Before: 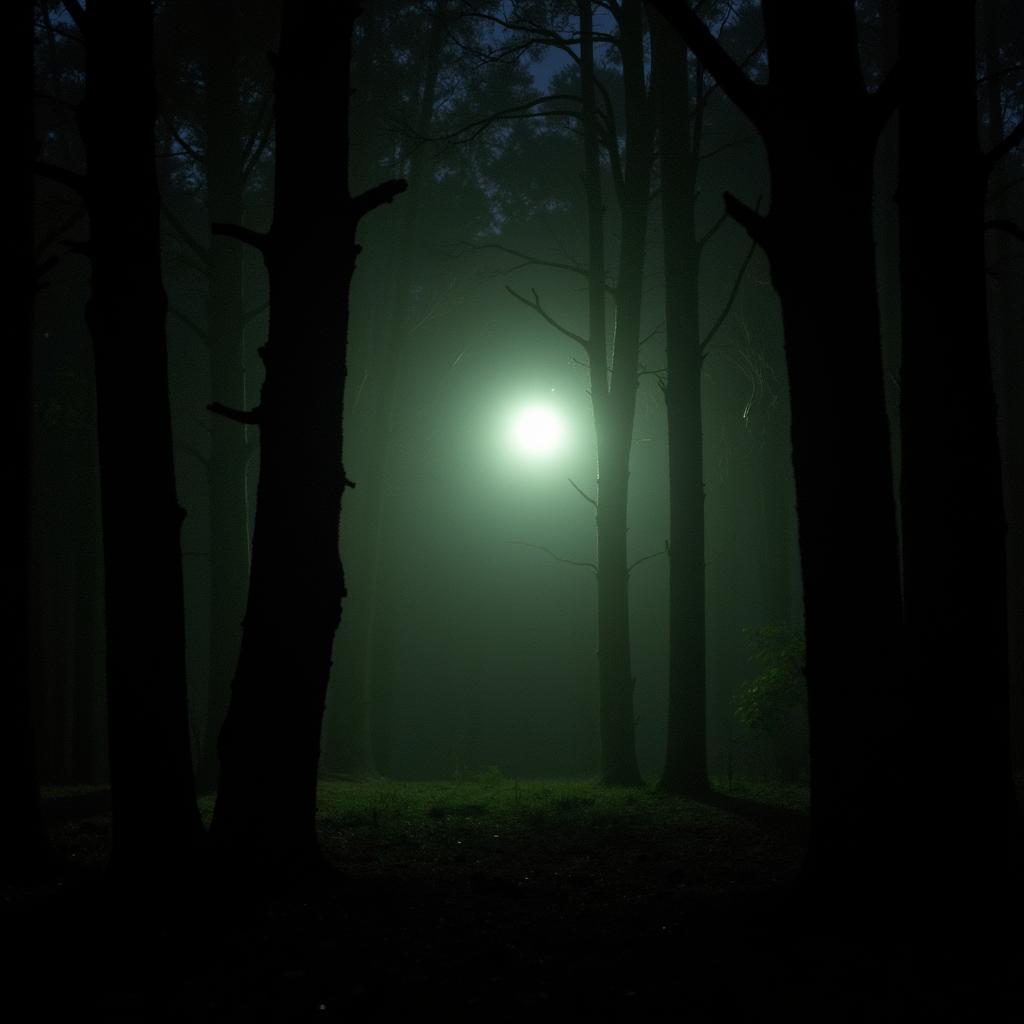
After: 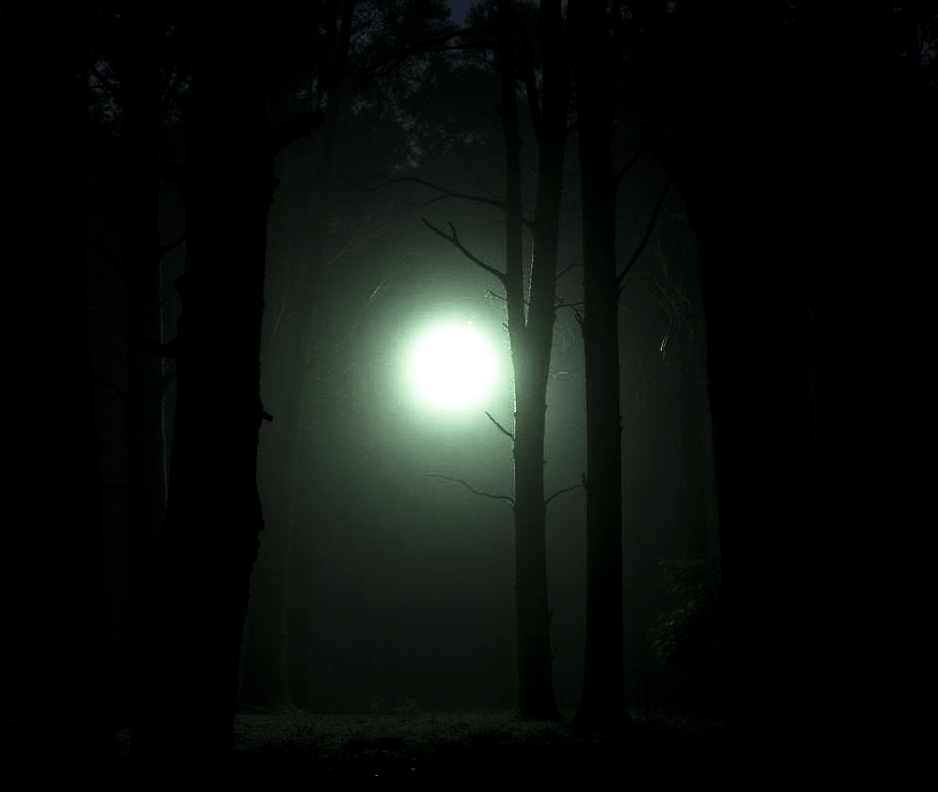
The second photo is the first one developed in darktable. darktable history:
local contrast: detail 150%
color correction: highlights b* 0.052, saturation 0.474
tone curve: curves: ch0 [(0, 0) (0.042, 0.01) (0.223, 0.123) (0.59, 0.574) (0.802, 0.868) (1, 1)], preserve colors none
exposure: exposure -0.063 EV, compensate exposure bias true, compensate highlight preservation false
crop: left 8.199%, top 6.58%, bottom 15.261%
color balance rgb: linear chroma grading › global chroma 15.564%, perceptual saturation grading › global saturation 0.183%, perceptual brilliance grading › global brilliance 15.451%, perceptual brilliance grading › shadows -34.55%, global vibrance 14.925%
contrast brightness saturation: contrast 0.102, brightness 0.026, saturation 0.091
